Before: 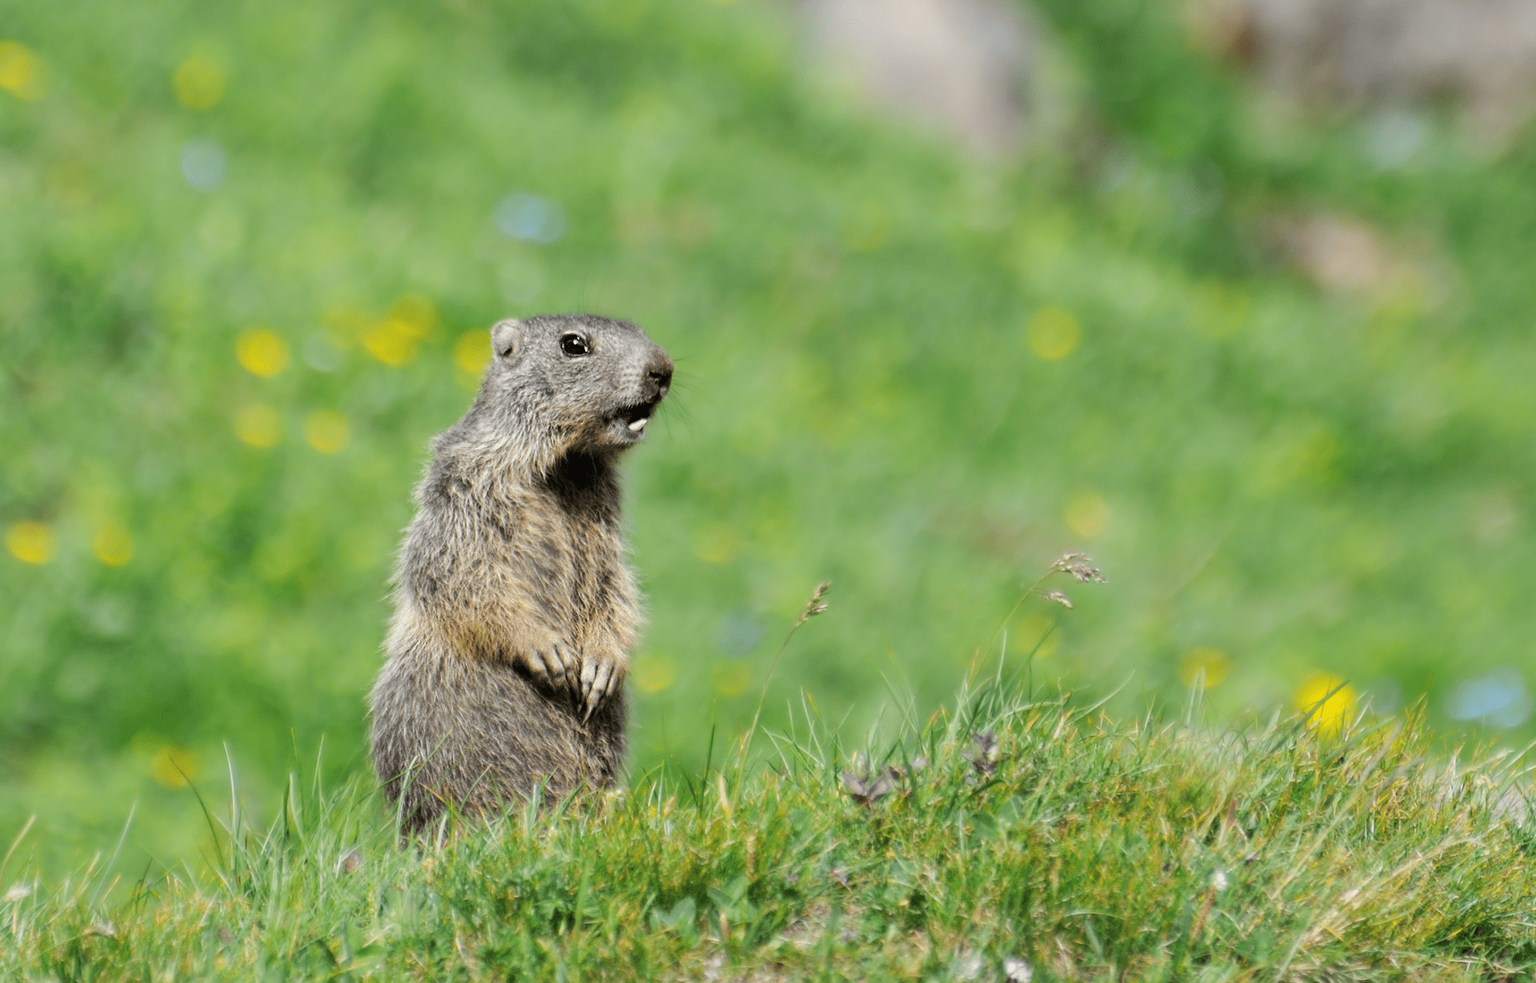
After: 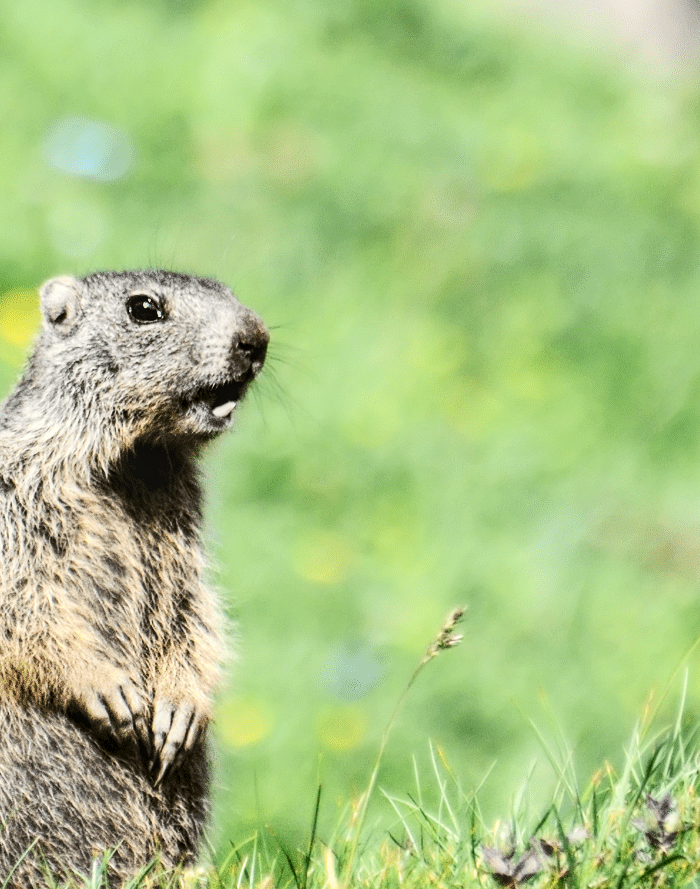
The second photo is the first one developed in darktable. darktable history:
crop and rotate: left 29.932%, top 10.189%, right 33.824%, bottom 17.885%
contrast brightness saturation: contrast 0.394, brightness 0.11
local contrast: on, module defaults
